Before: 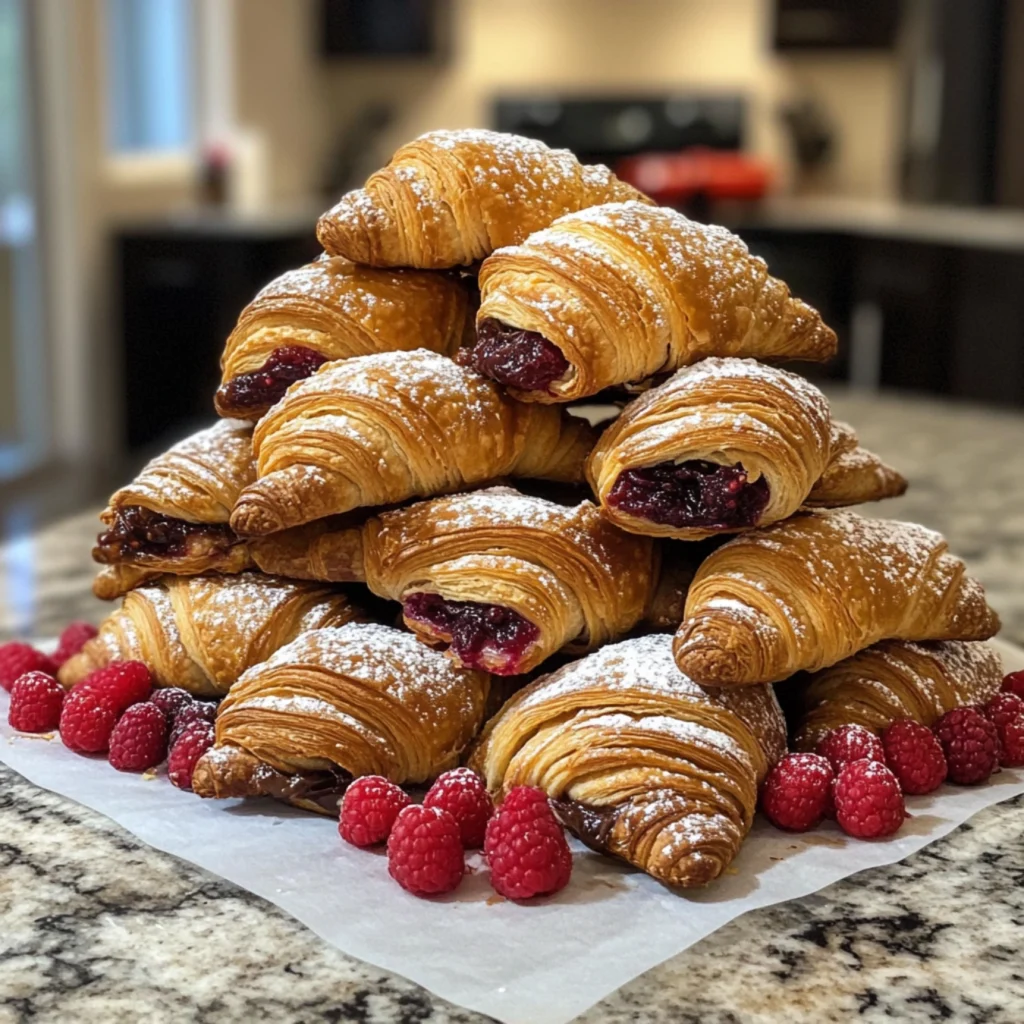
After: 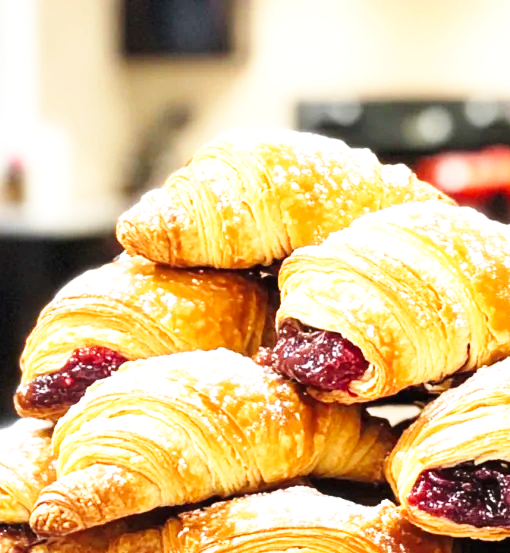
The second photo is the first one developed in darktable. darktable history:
exposure: black level correction 0, exposure 1.193 EV, compensate exposure bias true, compensate highlight preservation false
base curve: curves: ch0 [(0, 0) (0.018, 0.026) (0.143, 0.37) (0.33, 0.731) (0.458, 0.853) (0.735, 0.965) (0.905, 0.986) (1, 1)], preserve colors none
crop: left 19.589%, right 30.541%, bottom 45.948%
